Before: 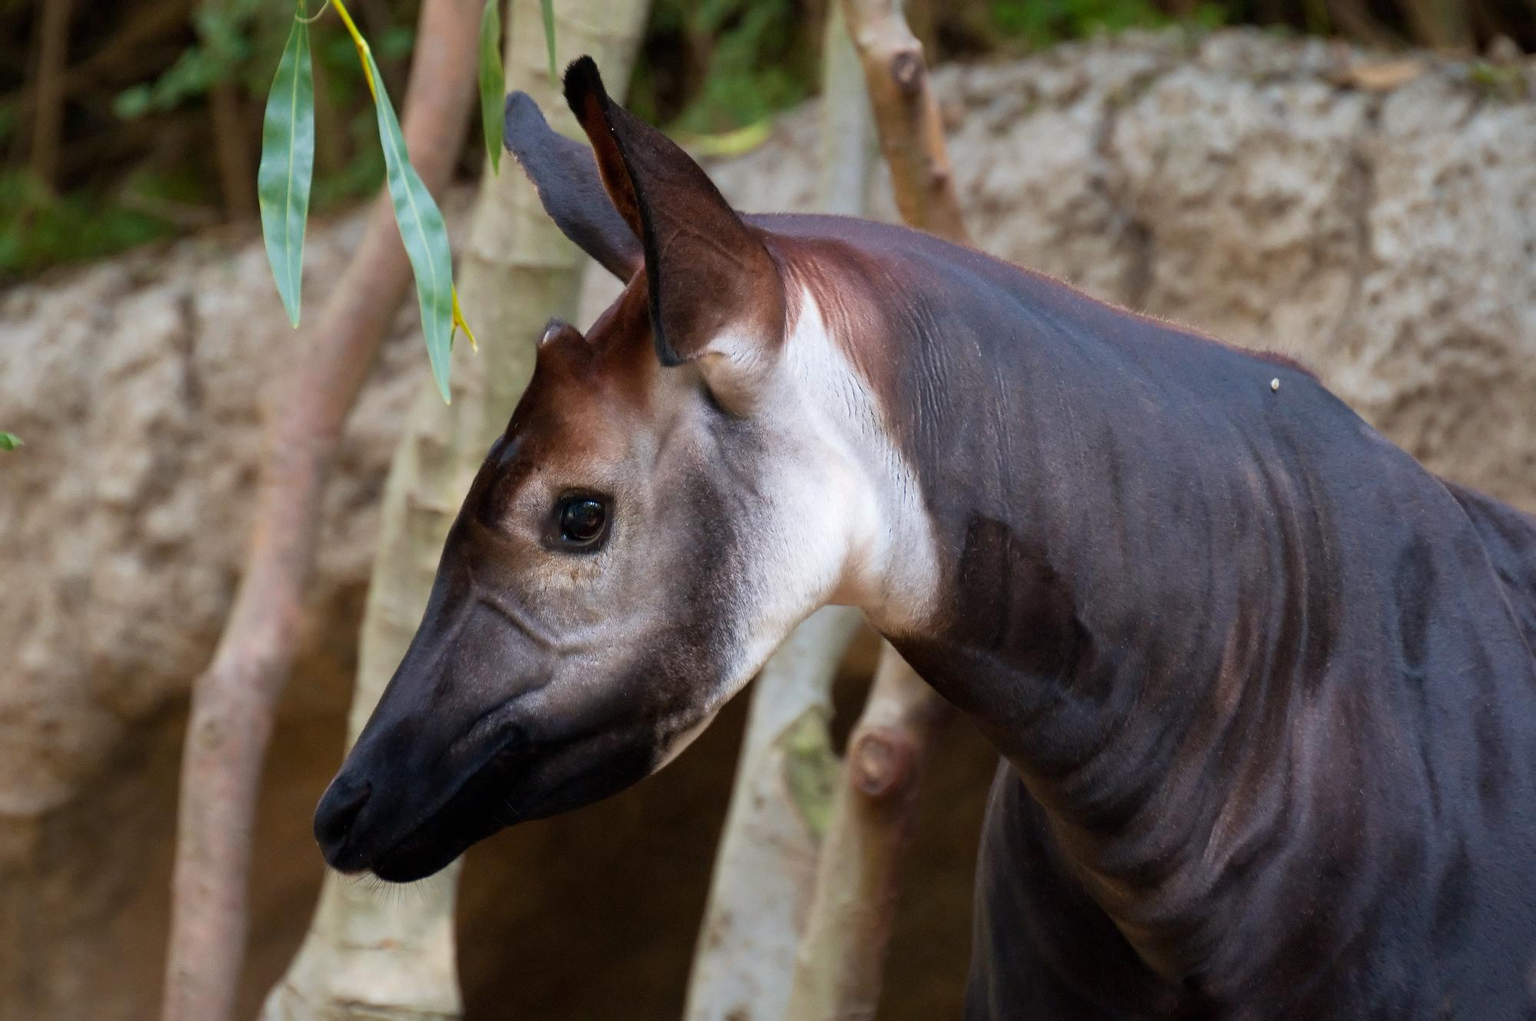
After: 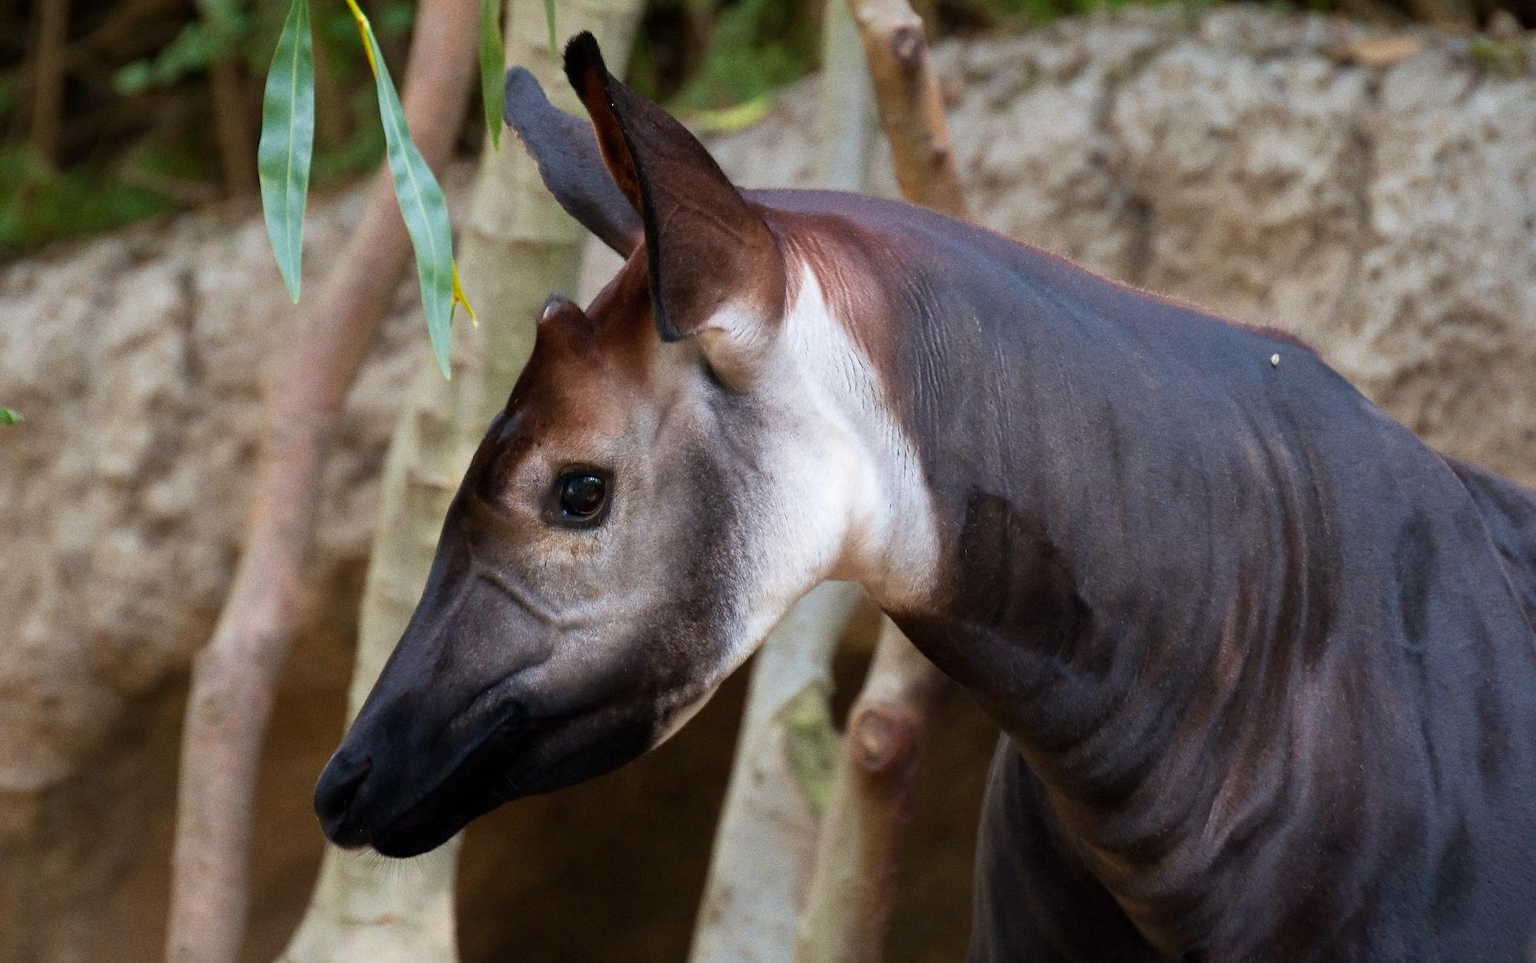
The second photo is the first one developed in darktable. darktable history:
crop and rotate: top 2.479%, bottom 3.018%
grain: on, module defaults
